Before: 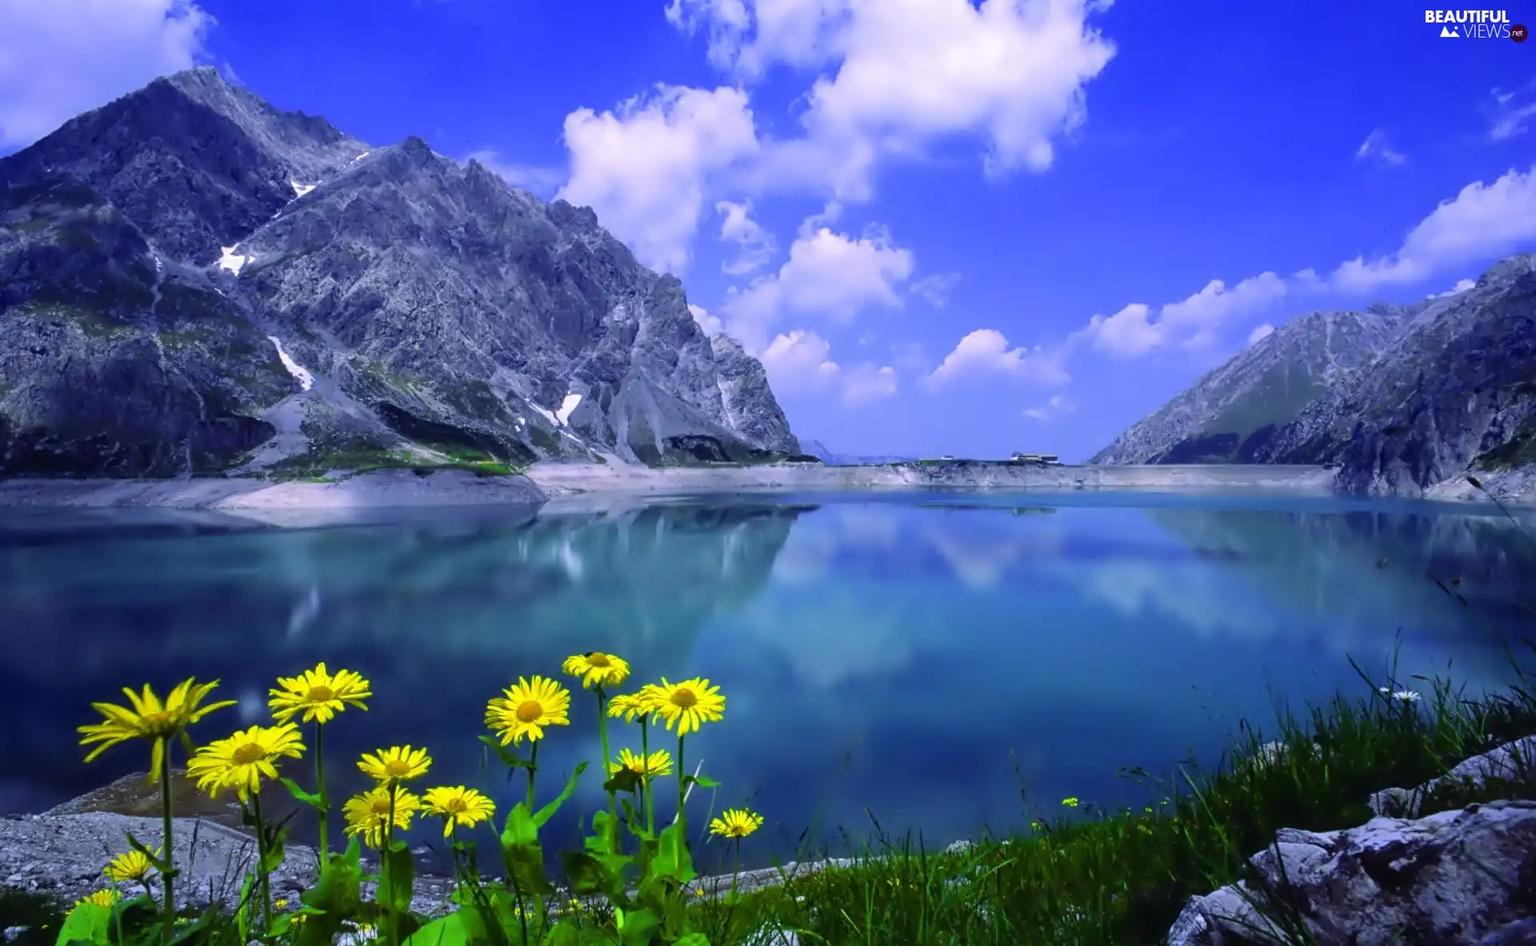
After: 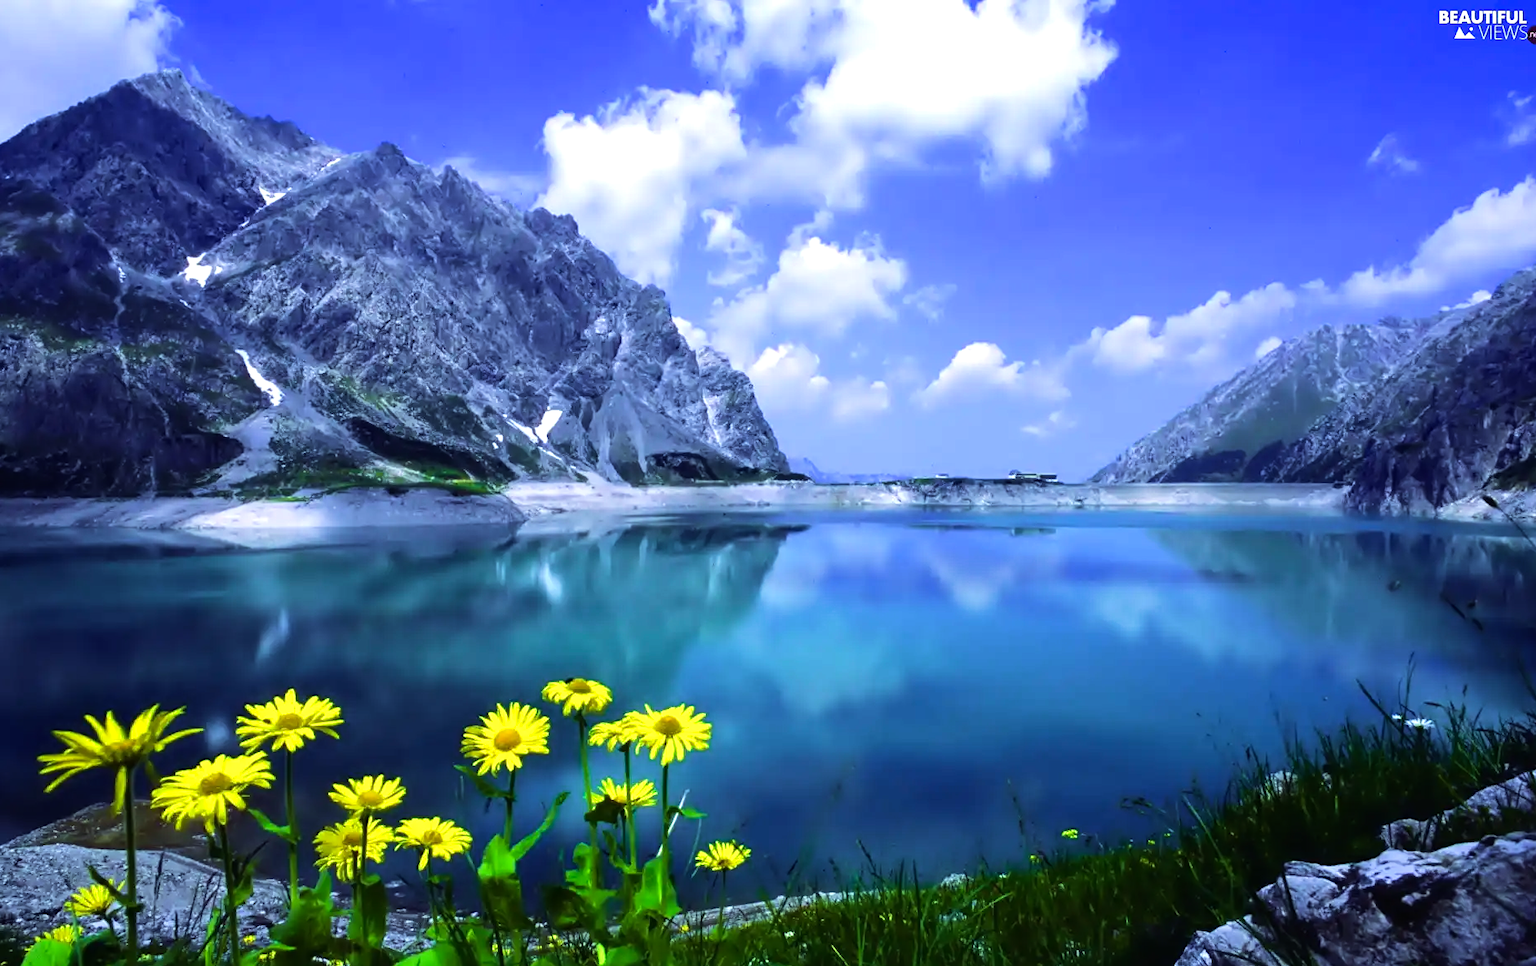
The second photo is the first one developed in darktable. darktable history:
crop and rotate: left 2.752%, right 1.072%, bottom 1.766%
color correction: highlights a* -8.27, highlights b* 3.53
tone equalizer: -8 EV -0.719 EV, -7 EV -0.717 EV, -6 EV -0.598 EV, -5 EV -0.414 EV, -3 EV 0.381 EV, -2 EV 0.6 EV, -1 EV 0.698 EV, +0 EV 0.773 EV, edges refinement/feathering 500, mask exposure compensation -1.57 EV, preserve details no
velvia: on, module defaults
